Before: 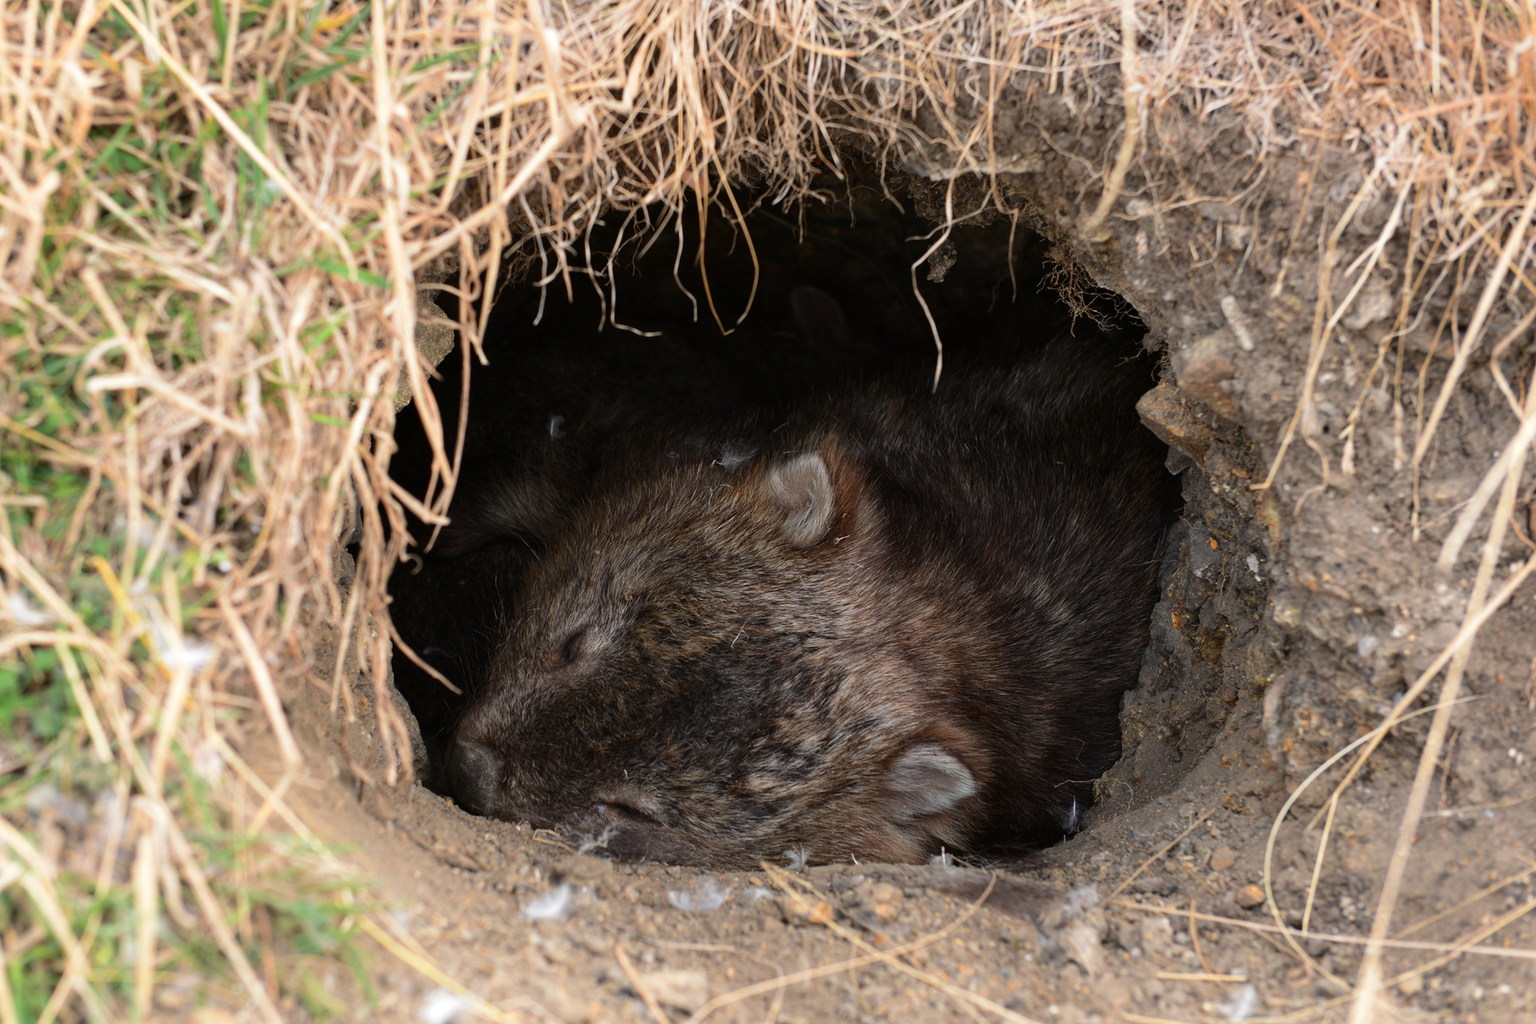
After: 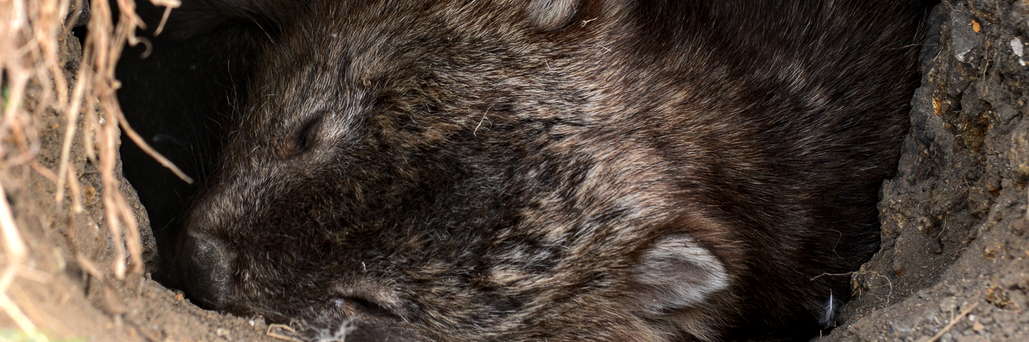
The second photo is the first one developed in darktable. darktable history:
local contrast: on, module defaults
crop: left 18.043%, top 50.693%, right 17.585%, bottom 16.935%
tone equalizer: -8 EV -0.39 EV, -7 EV -0.419 EV, -6 EV -0.365 EV, -5 EV -0.227 EV, -3 EV 0.249 EV, -2 EV 0.343 EV, -1 EV 0.405 EV, +0 EV 0.389 EV, edges refinement/feathering 500, mask exposure compensation -1.57 EV, preserve details no
